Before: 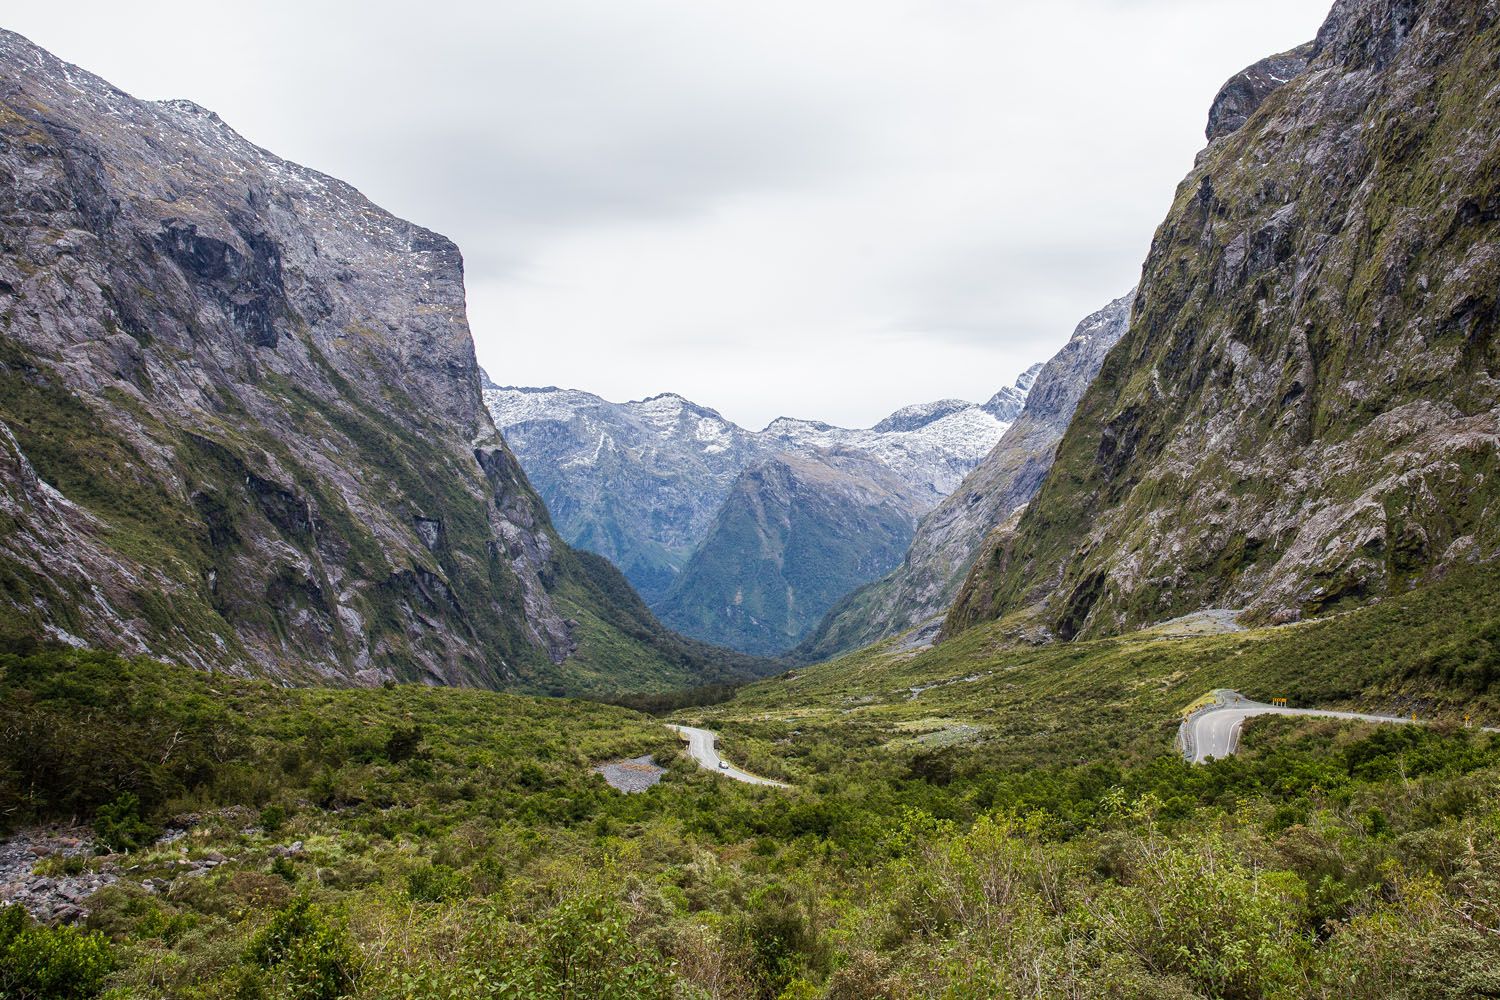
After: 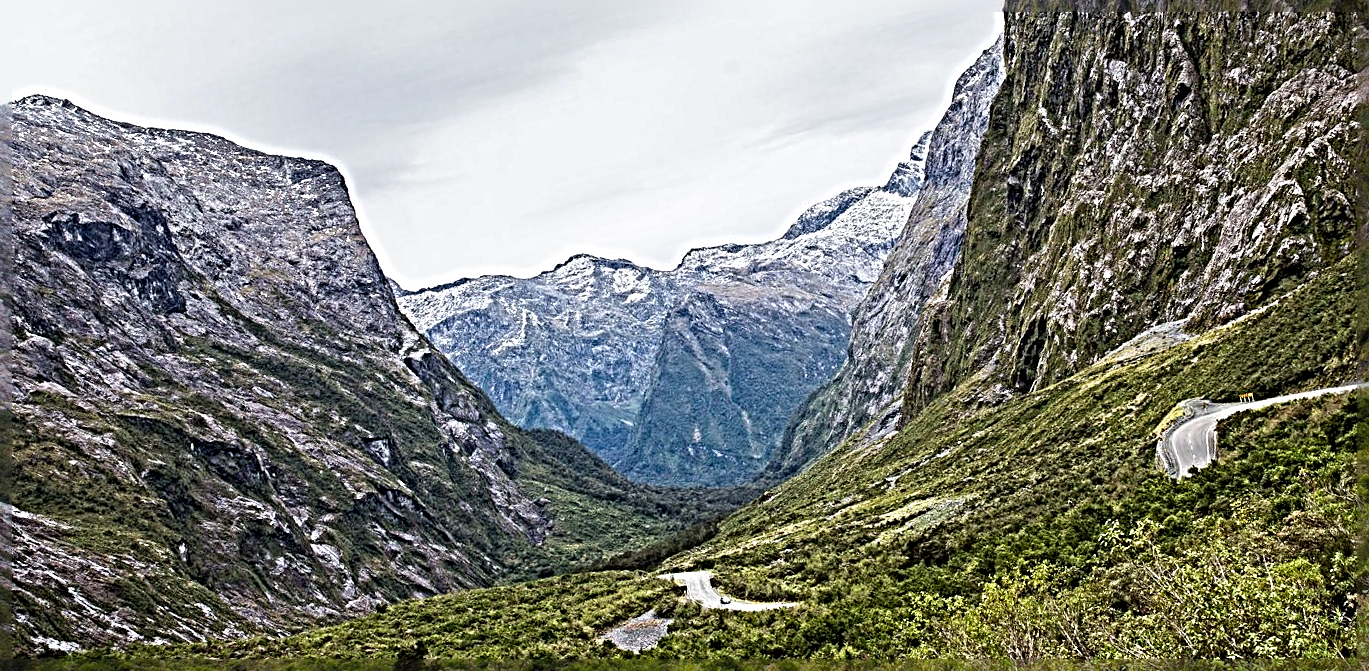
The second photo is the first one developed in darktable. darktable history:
rotate and perspective: rotation -14.8°, crop left 0.1, crop right 0.903, crop top 0.25, crop bottom 0.748
sharpen: radius 6.3, amount 1.8, threshold 0
